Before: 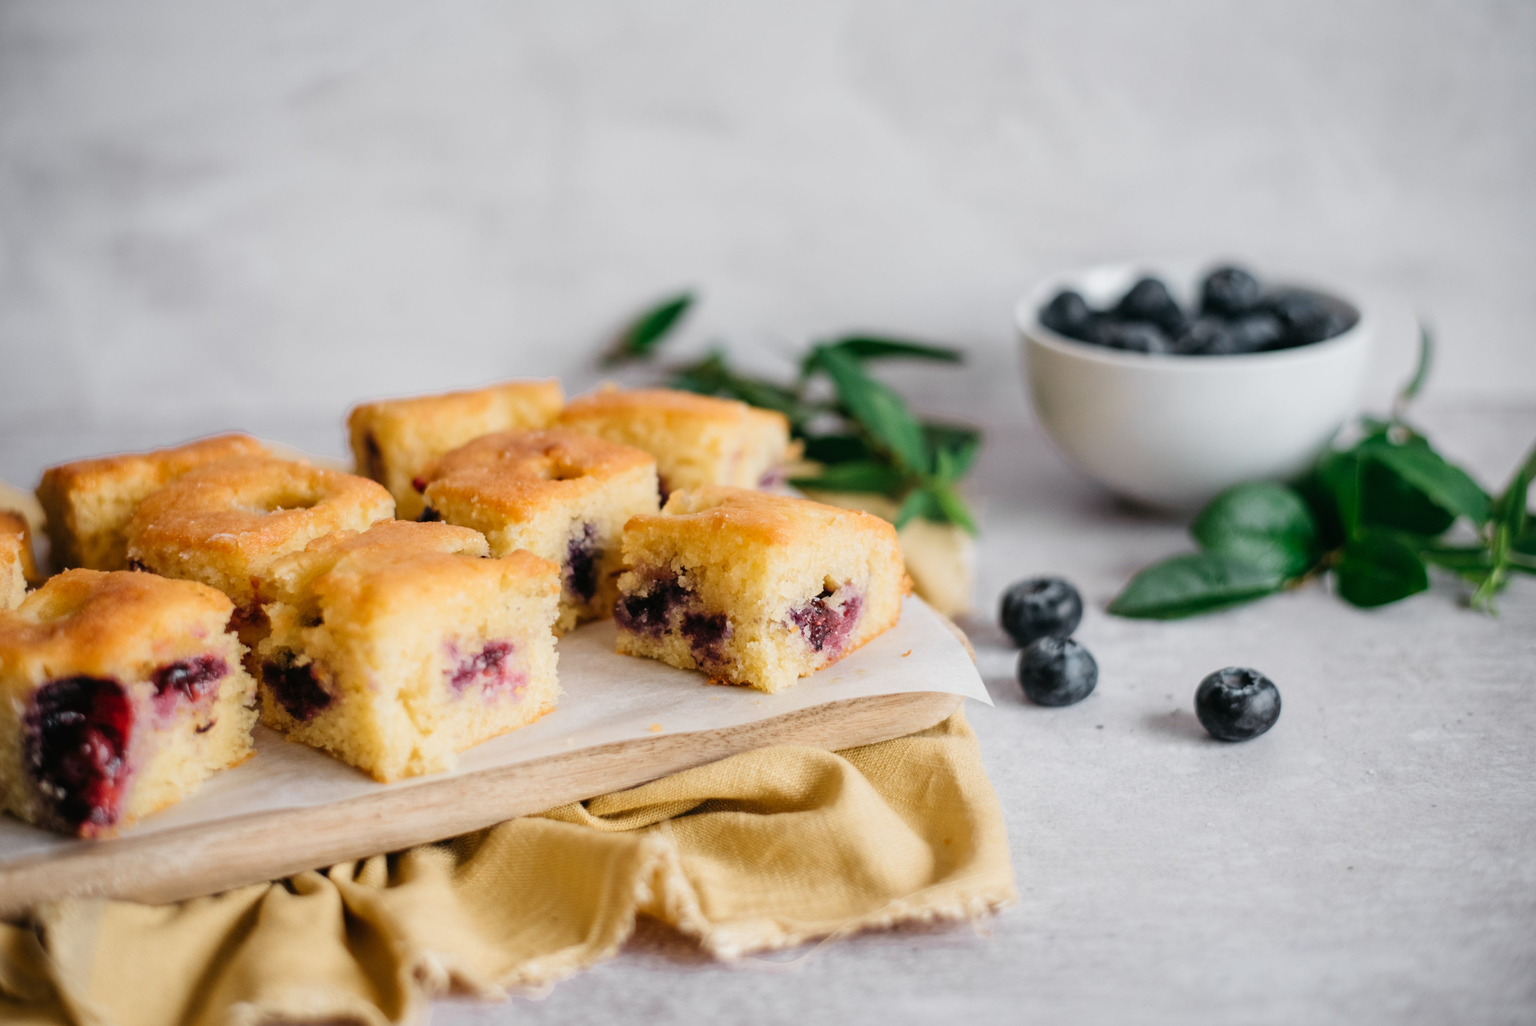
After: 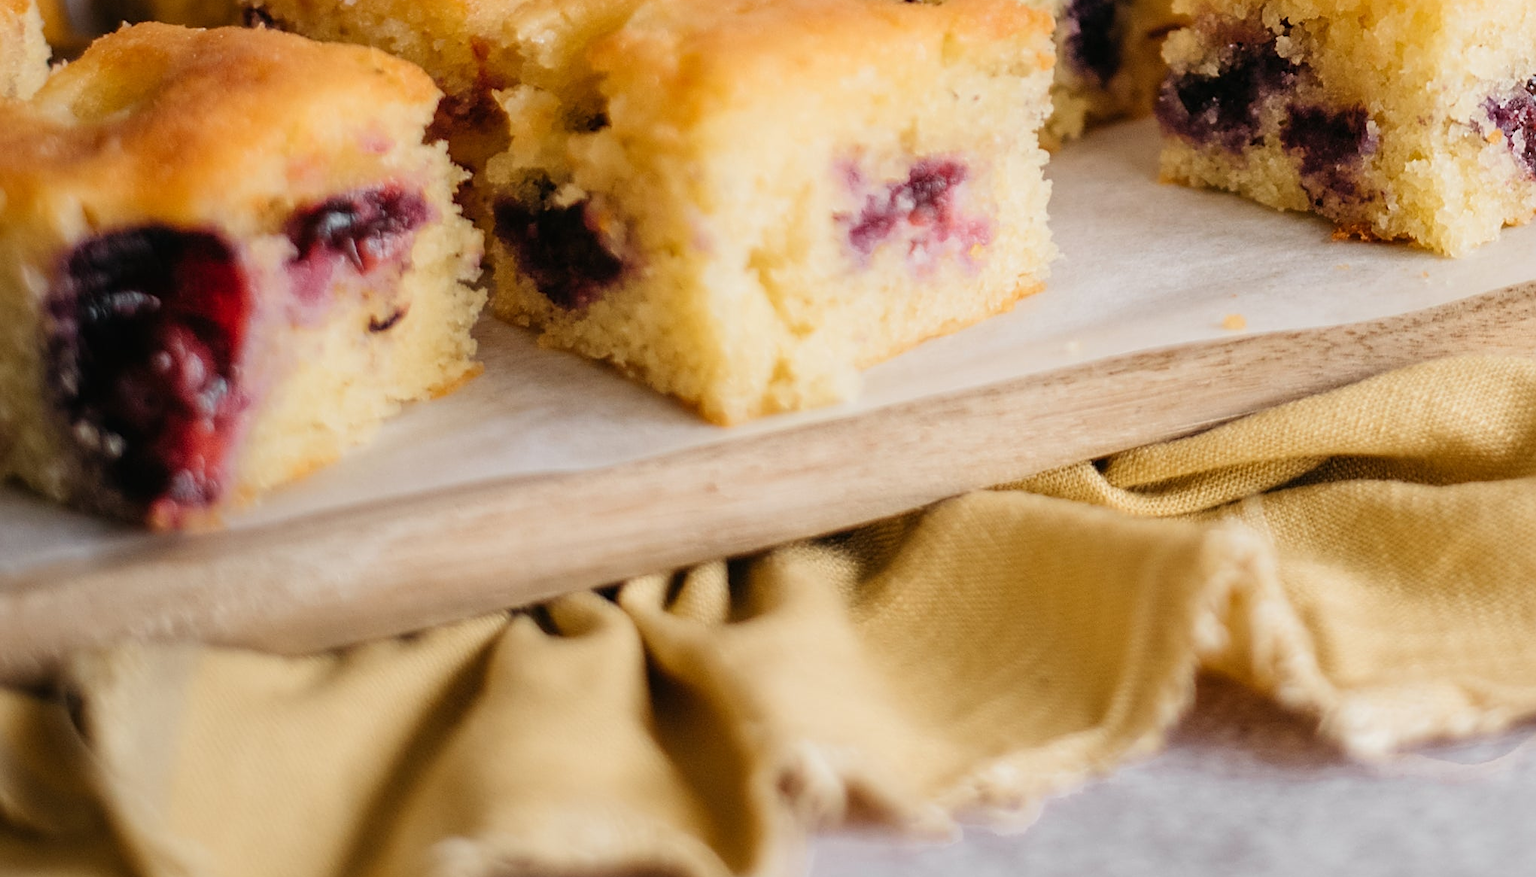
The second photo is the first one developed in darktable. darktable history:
crop and rotate: top 54.284%, right 46.835%, bottom 0.204%
sharpen: on, module defaults
